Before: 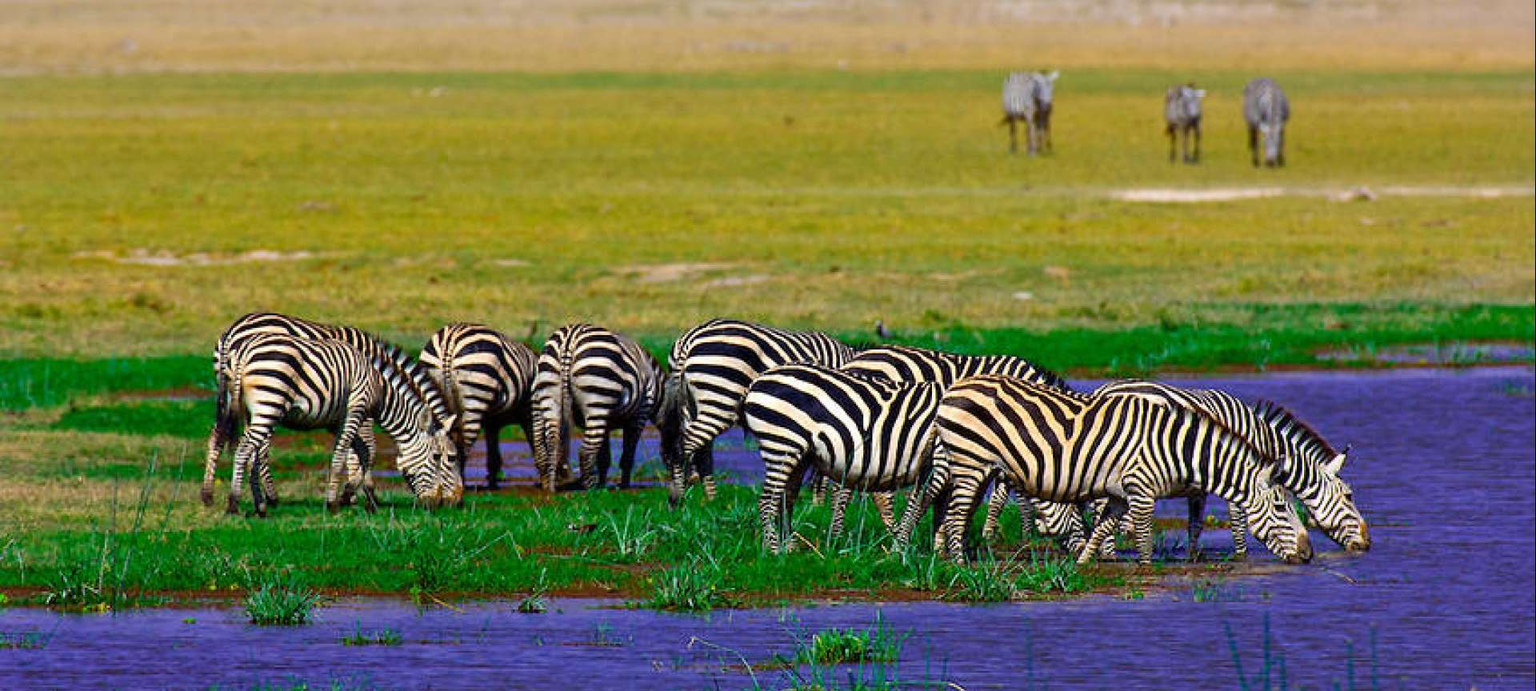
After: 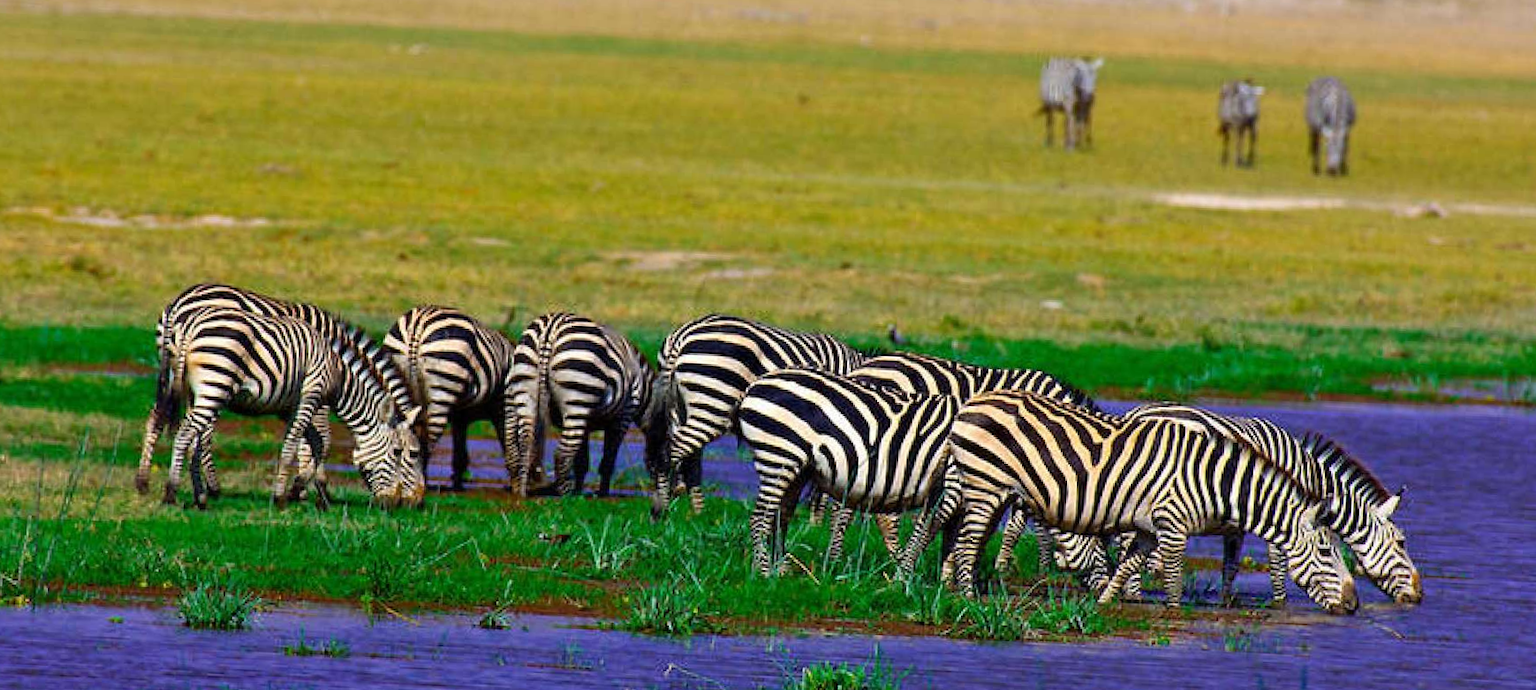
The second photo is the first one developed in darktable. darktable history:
crop and rotate: angle -2.7°
